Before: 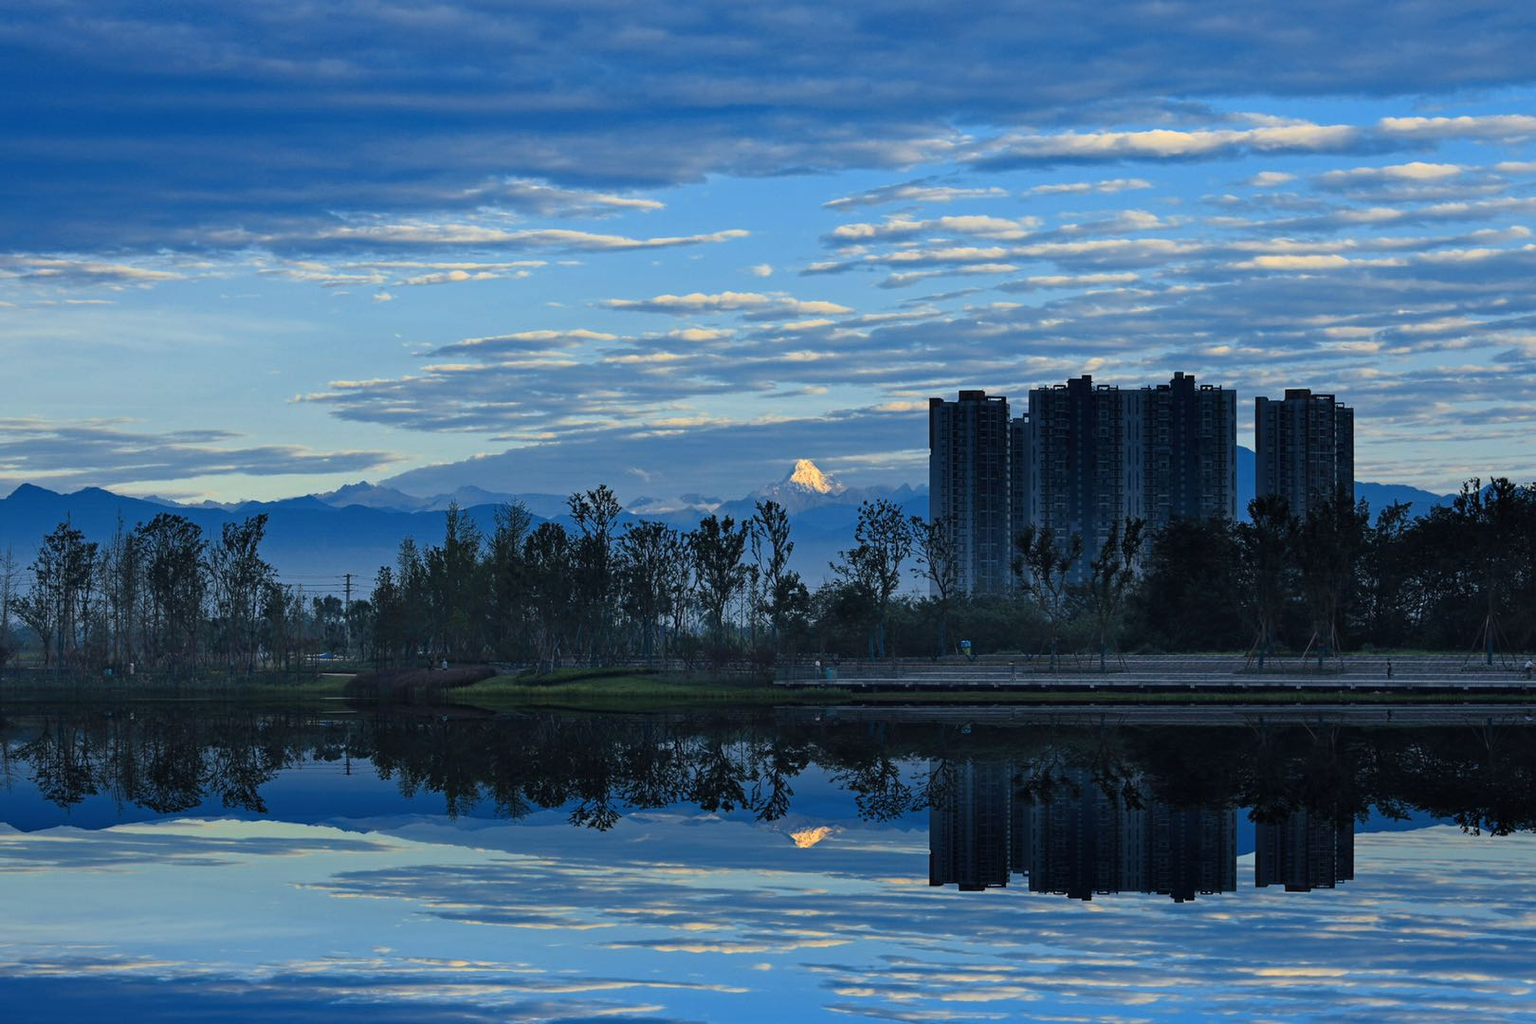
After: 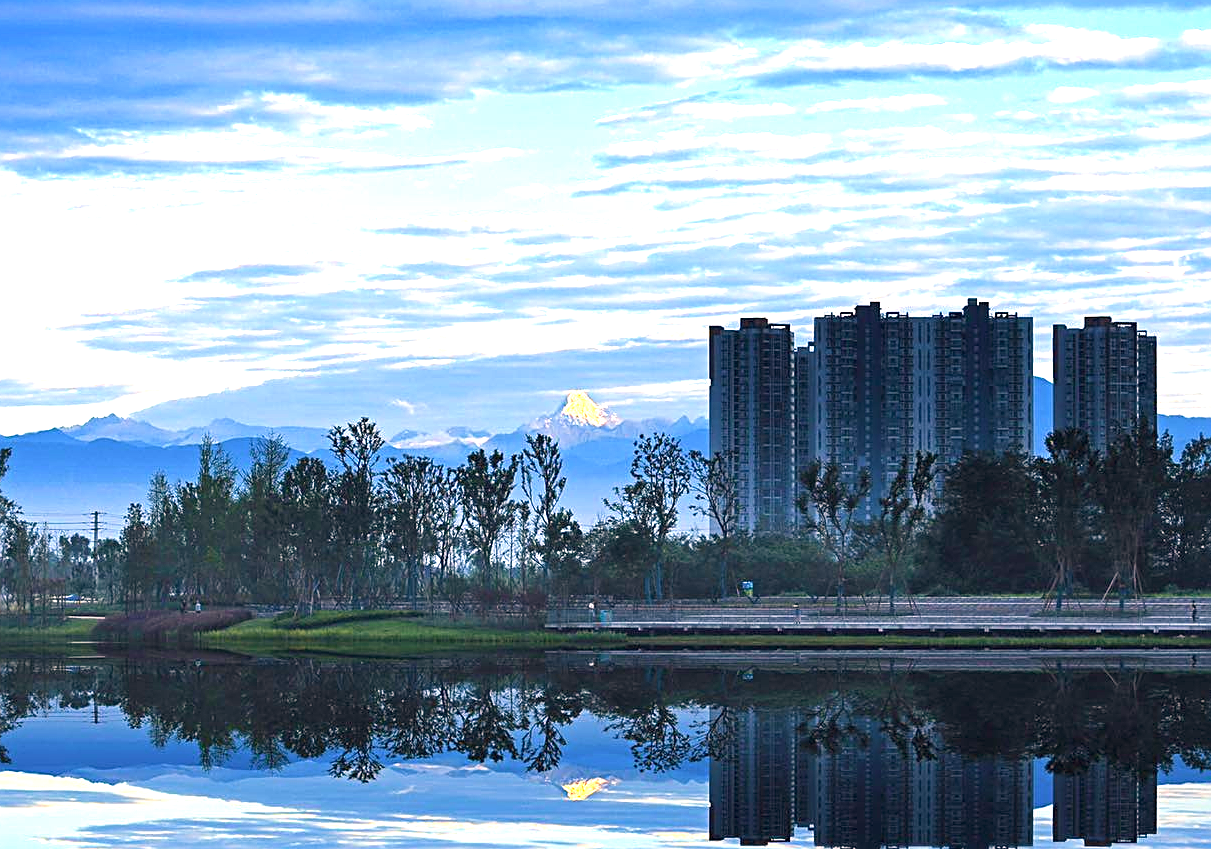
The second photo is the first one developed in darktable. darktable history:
sharpen: on, module defaults
velvia: strength 21.22%
crop: left 16.767%, top 8.753%, right 8.46%, bottom 12.581%
exposure: black level correction 0, exposure 1.696 EV, compensate highlight preservation false
color correction: highlights a* 11.37, highlights b* 12.34
